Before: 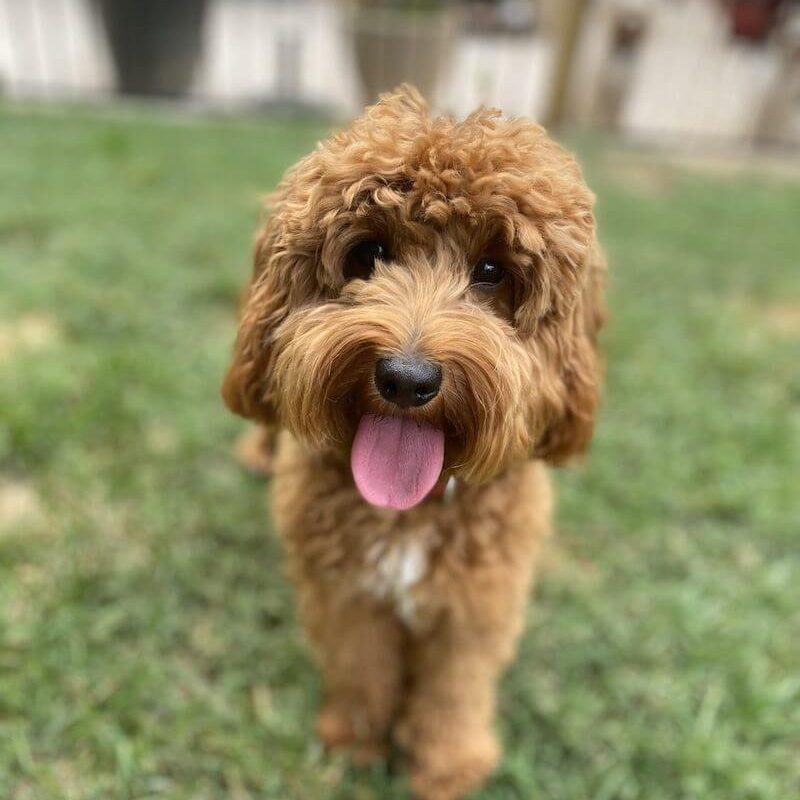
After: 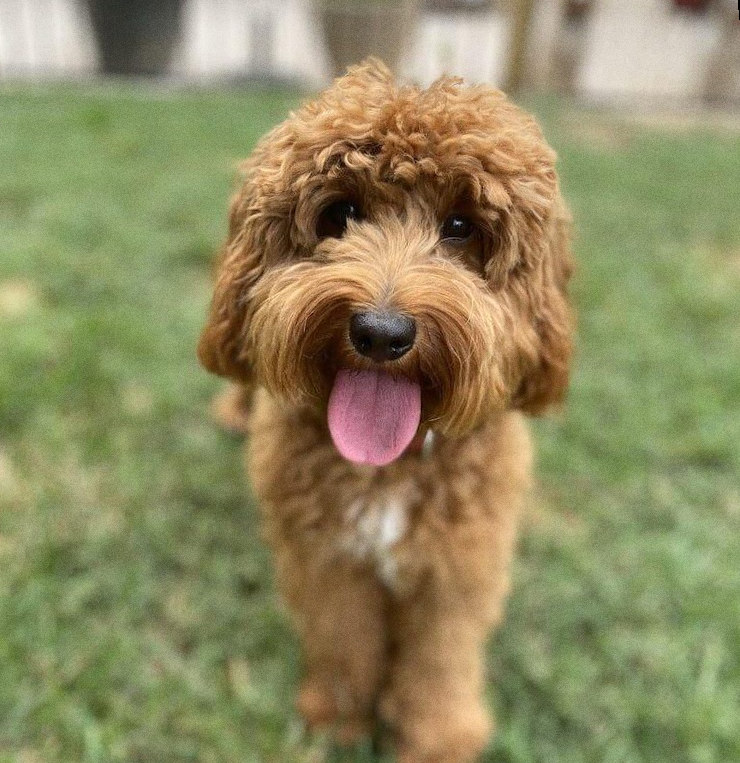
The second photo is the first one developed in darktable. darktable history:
grain: strength 26%
rotate and perspective: rotation -1.68°, lens shift (vertical) -0.146, crop left 0.049, crop right 0.912, crop top 0.032, crop bottom 0.96
